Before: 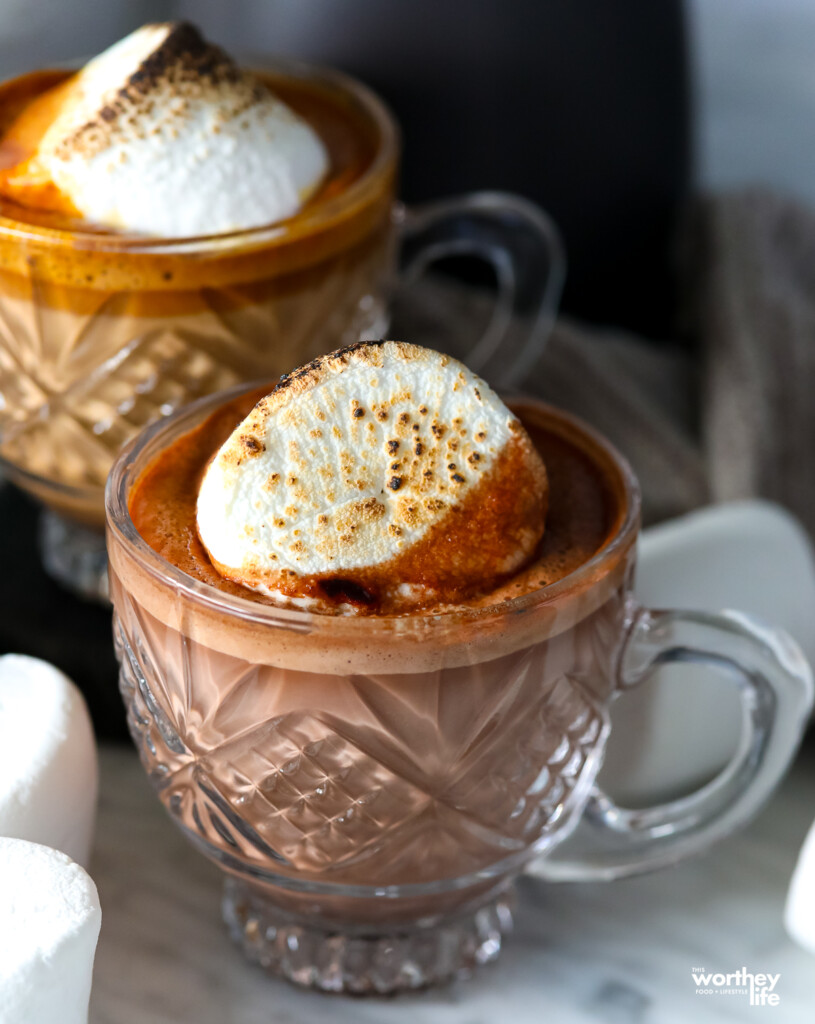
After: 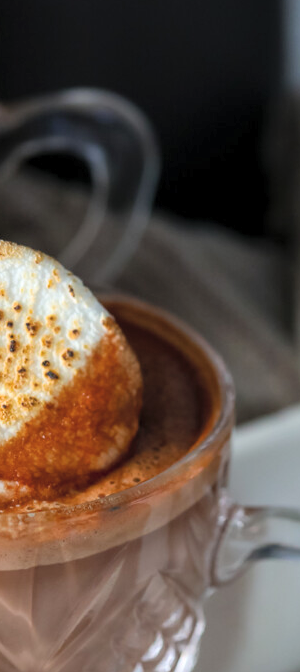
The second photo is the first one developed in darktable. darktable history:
crop and rotate: left 49.936%, top 10.094%, right 13.136%, bottom 24.256%
contrast brightness saturation: brightness 0.13
